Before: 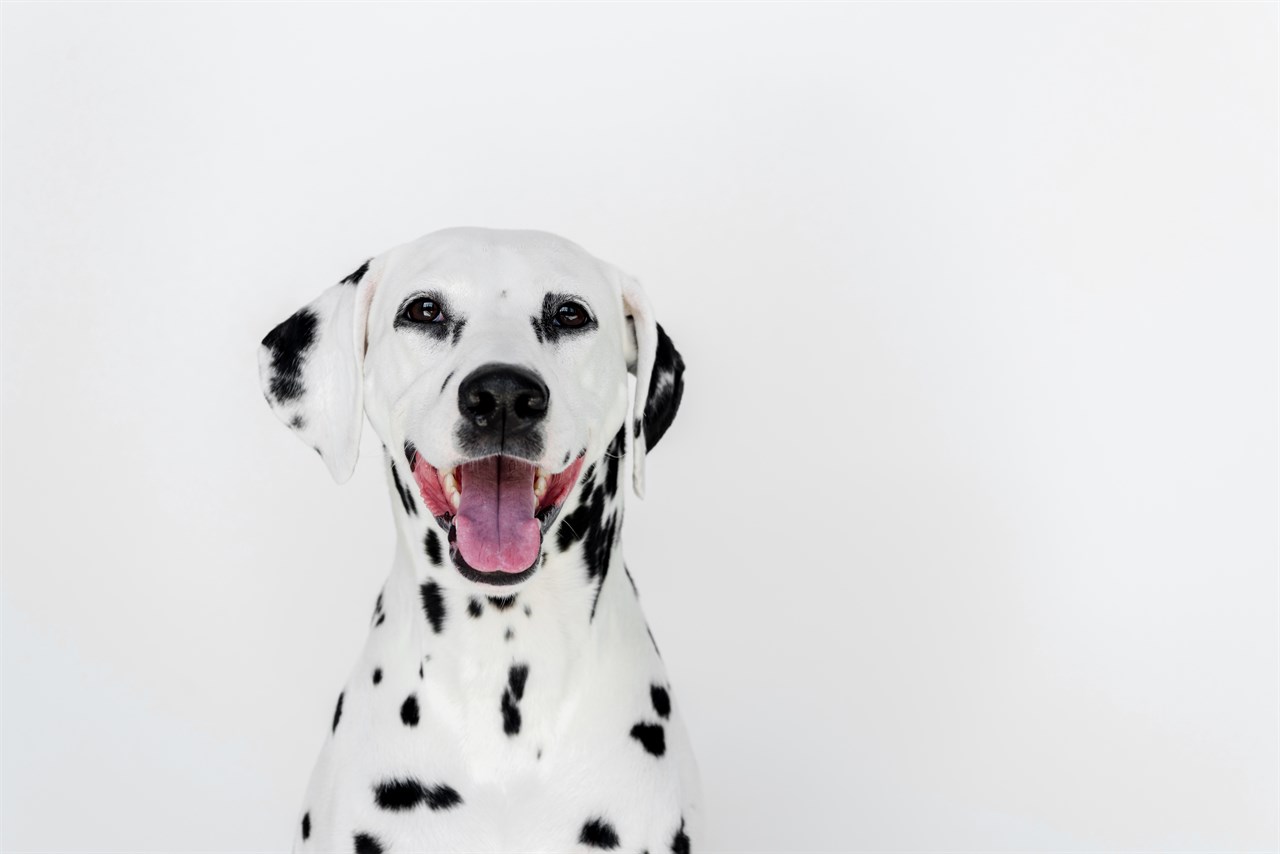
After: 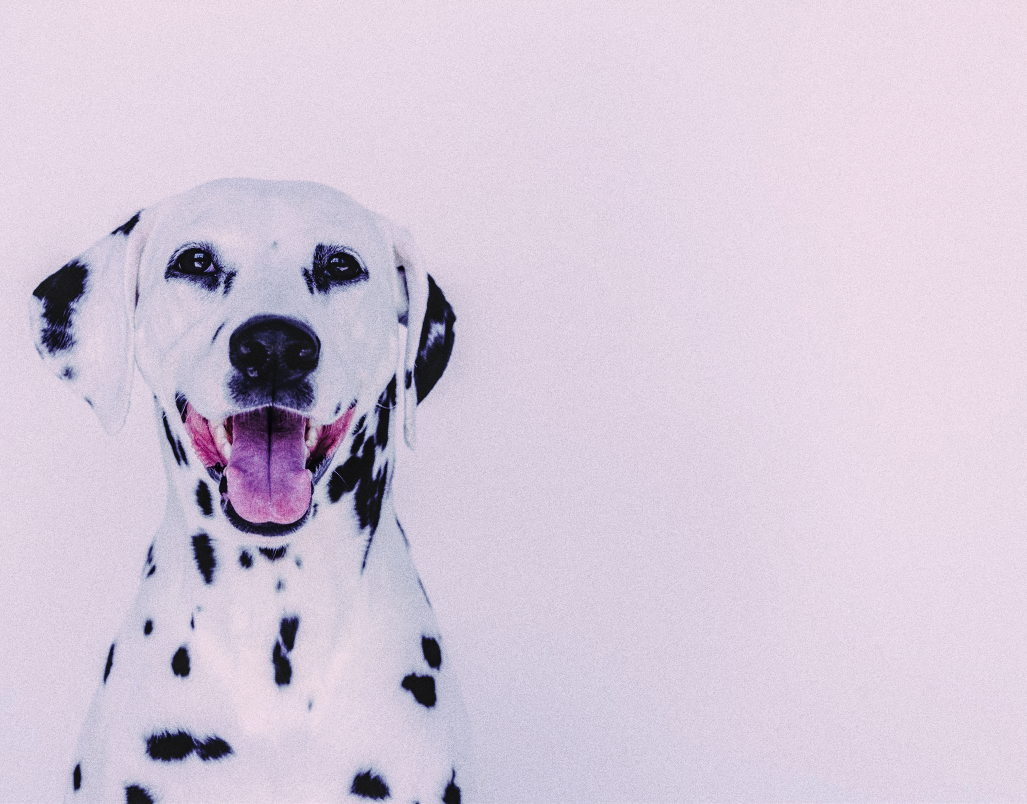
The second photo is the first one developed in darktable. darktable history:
grain: coarseness 9.61 ISO, strength 35.62%
crop and rotate: left 17.959%, top 5.771%, right 1.742%
filmic rgb: black relative exposure -5 EV, hardness 2.88, contrast 1.3
exposure: exposure -0.242 EV, compensate highlight preservation false
white balance: red 1.188, blue 1.11
local contrast: on, module defaults
rgb curve: curves: ch0 [(0, 0.186) (0.314, 0.284) (0.576, 0.466) (0.805, 0.691) (0.936, 0.886)]; ch1 [(0, 0.186) (0.314, 0.284) (0.581, 0.534) (0.771, 0.746) (0.936, 0.958)]; ch2 [(0, 0.216) (0.275, 0.39) (1, 1)], mode RGB, independent channels, compensate middle gray true, preserve colors none
tone curve: curves: ch0 [(0, 0) (0.003, 0.012) (0.011, 0.014) (0.025, 0.019) (0.044, 0.028) (0.069, 0.039) (0.1, 0.056) (0.136, 0.093) (0.177, 0.147) (0.224, 0.214) (0.277, 0.29) (0.335, 0.381) (0.399, 0.476) (0.468, 0.557) (0.543, 0.635) (0.623, 0.697) (0.709, 0.764) (0.801, 0.831) (0.898, 0.917) (1, 1)], preserve colors none
